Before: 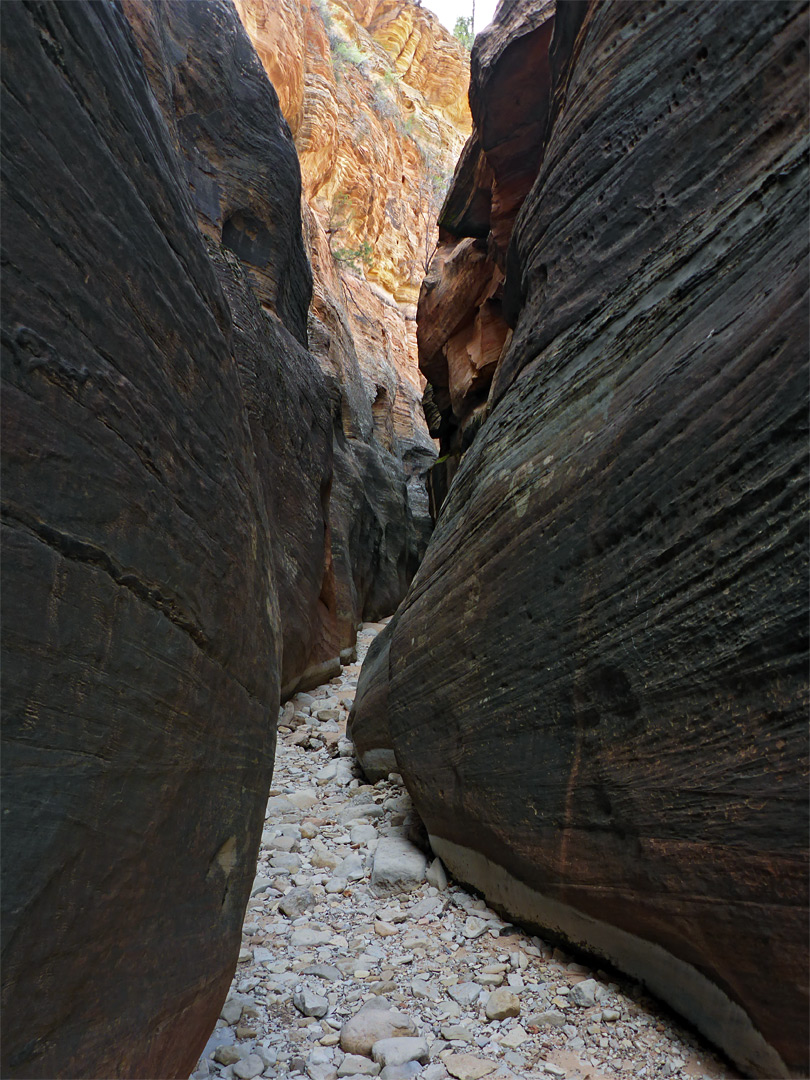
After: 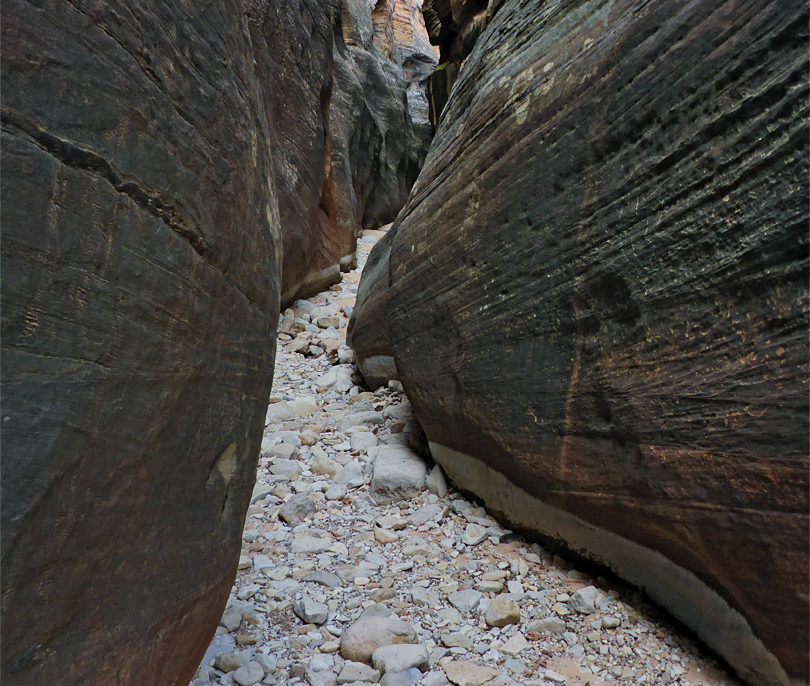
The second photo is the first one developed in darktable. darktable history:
shadows and highlights: low approximation 0.01, soften with gaussian
crop and rotate: top 36.435%
